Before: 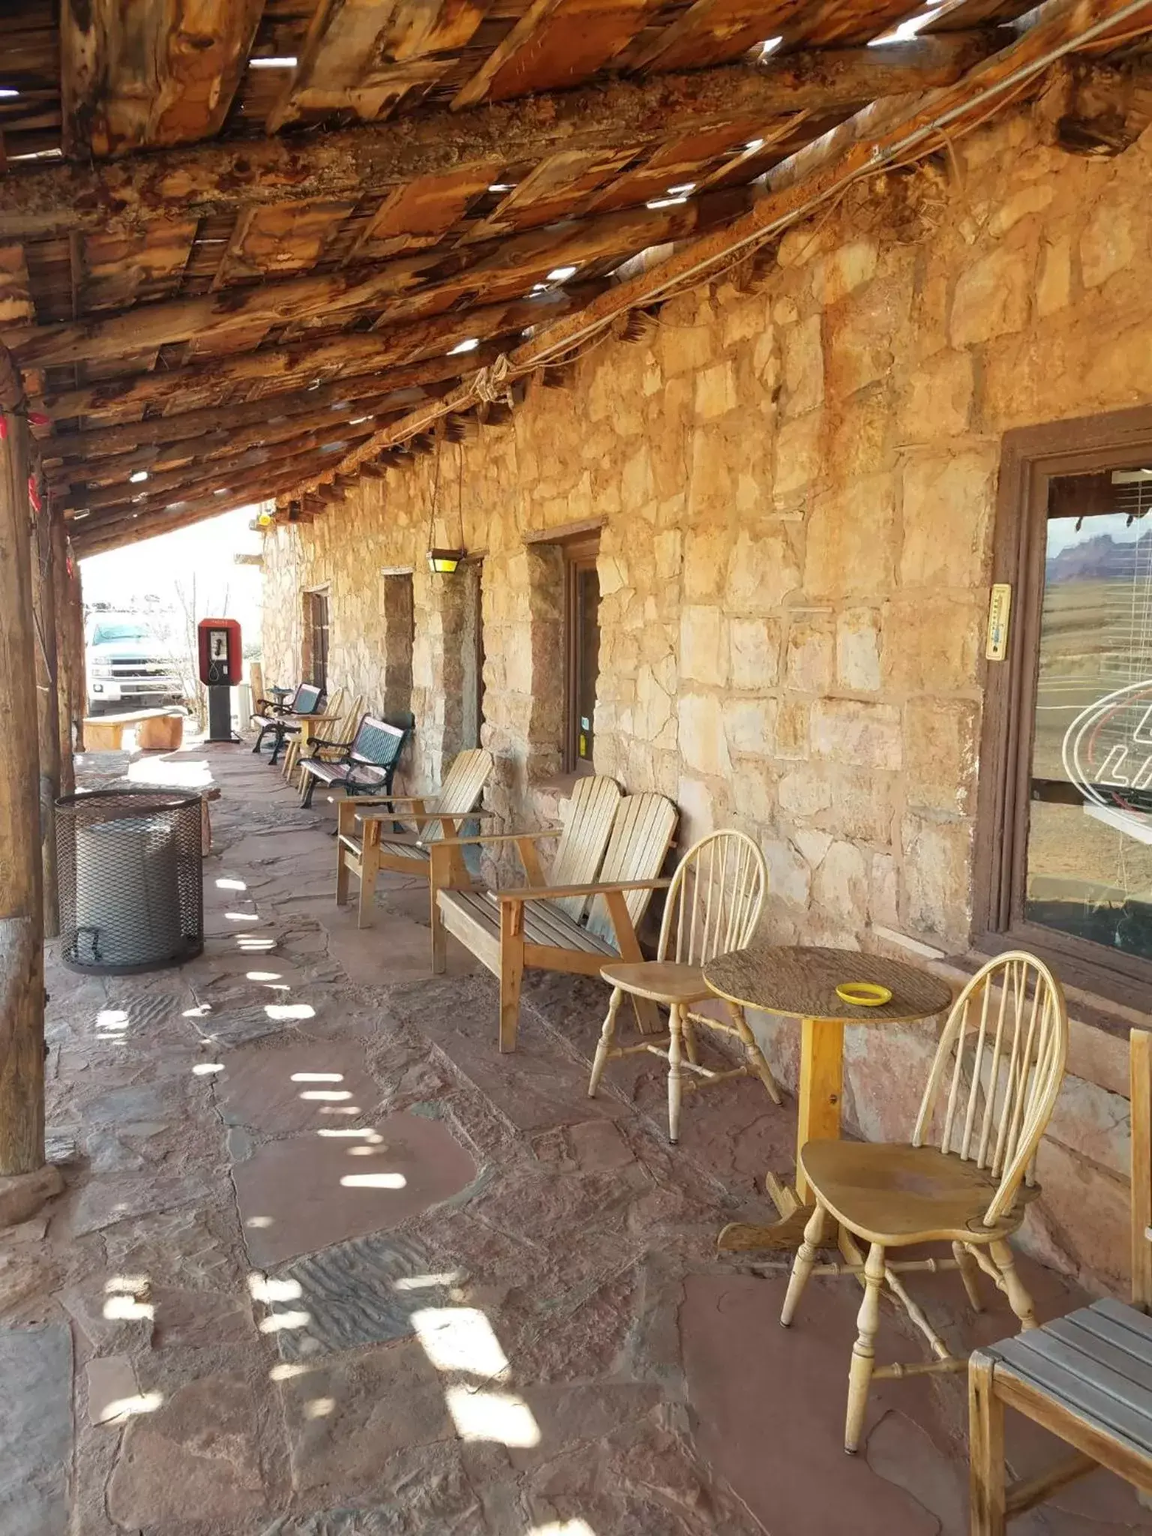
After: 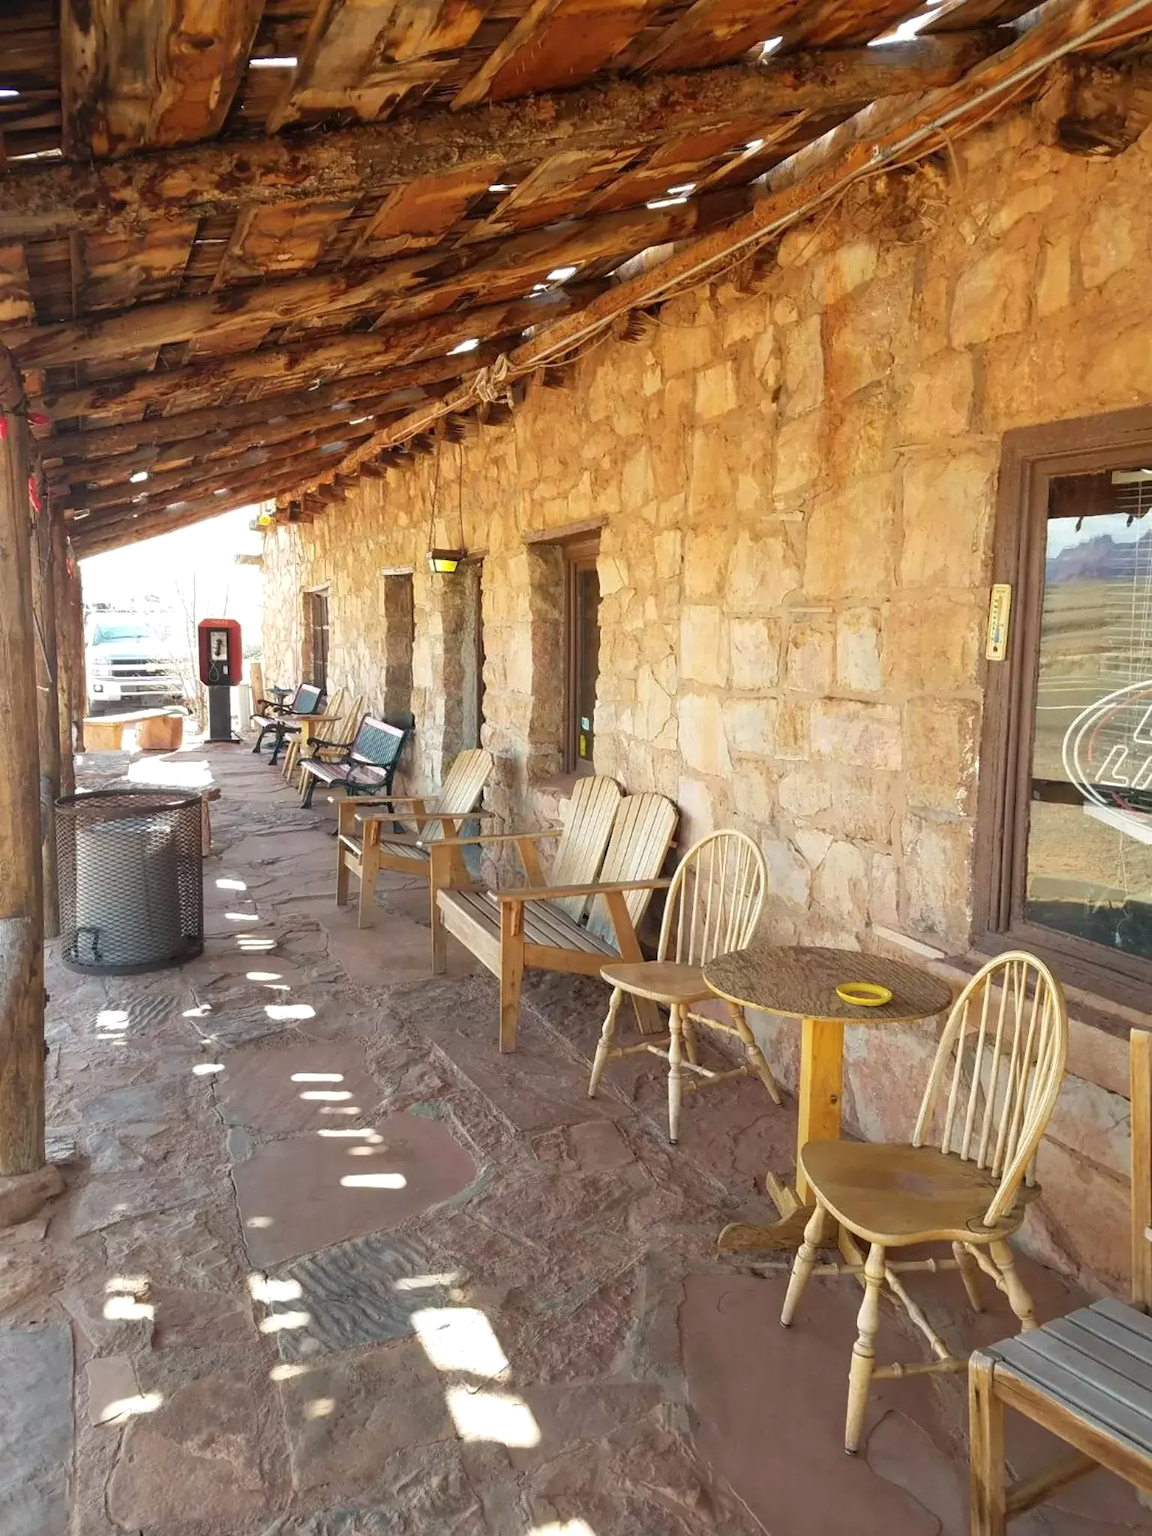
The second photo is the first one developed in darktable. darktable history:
exposure: exposure 0.128 EV, compensate highlight preservation false
